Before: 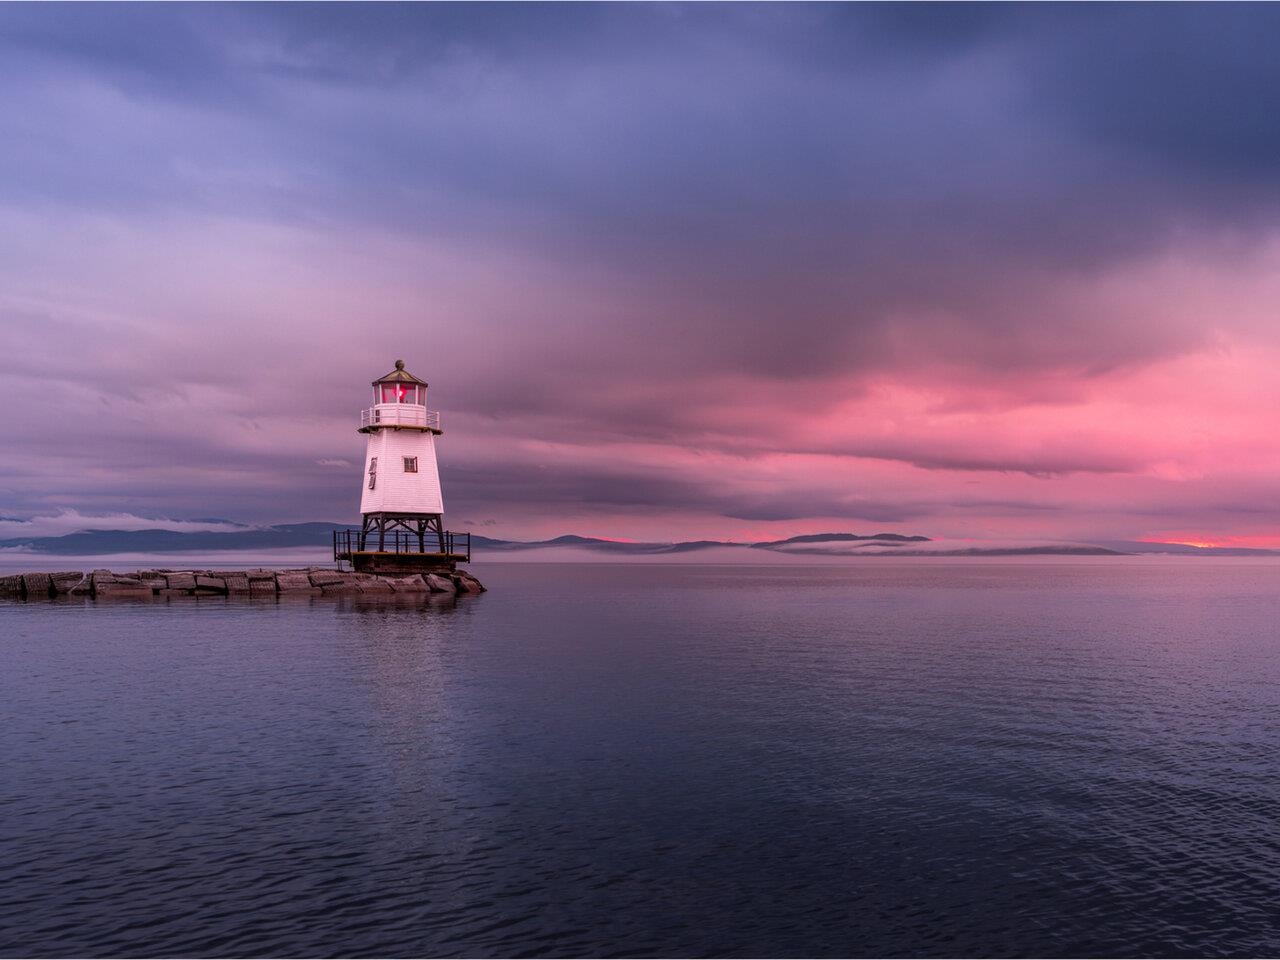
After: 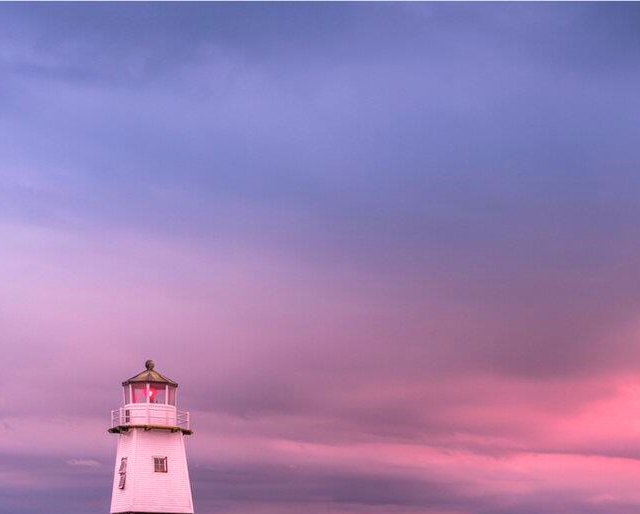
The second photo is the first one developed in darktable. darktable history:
velvia: on, module defaults
crop: left 19.556%, right 30.401%, bottom 46.458%
contrast brightness saturation: brightness 0.15
